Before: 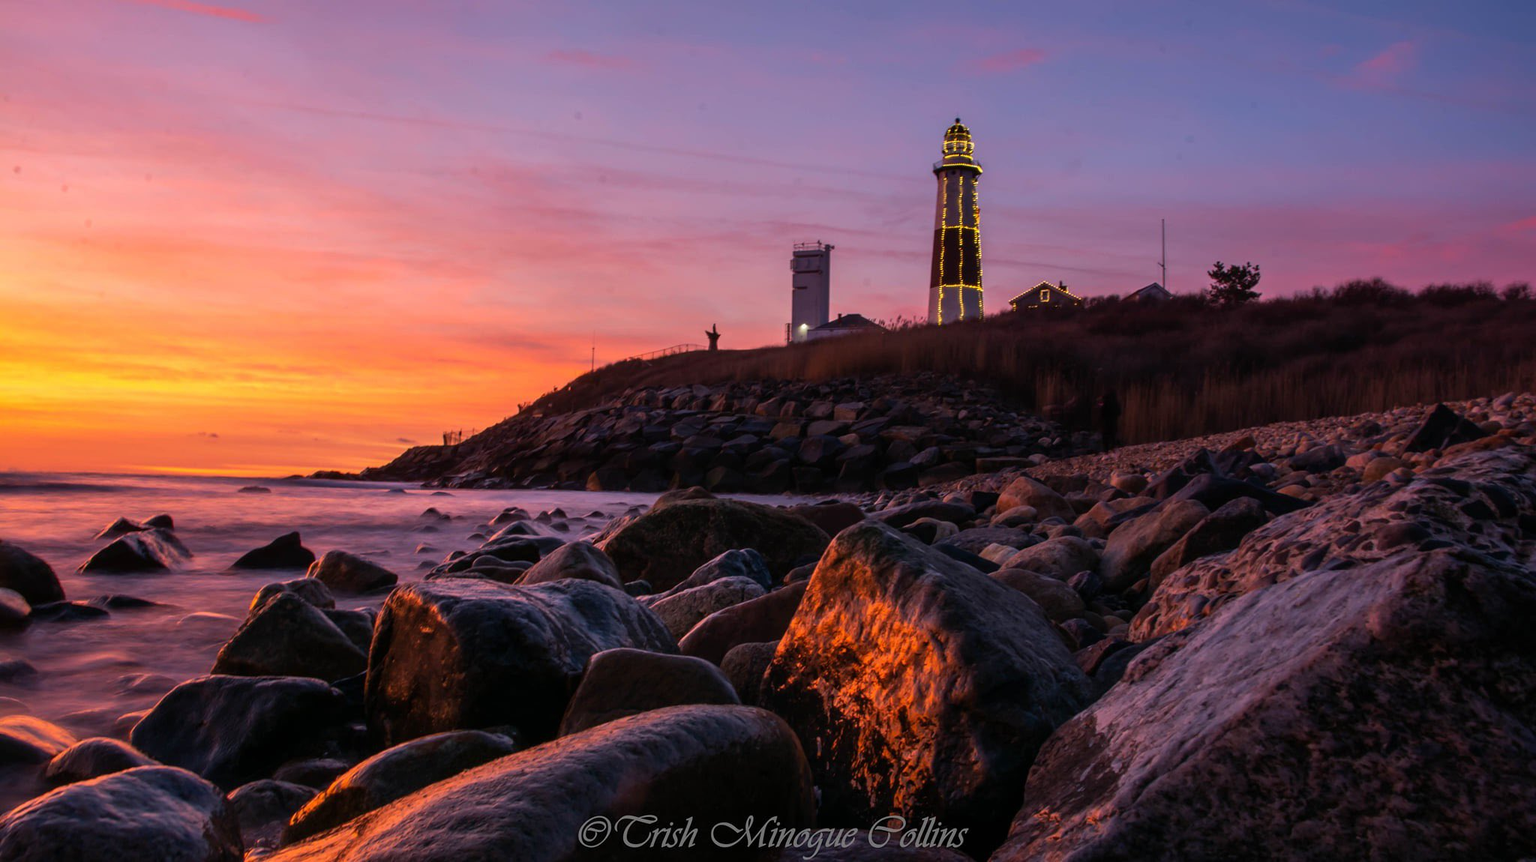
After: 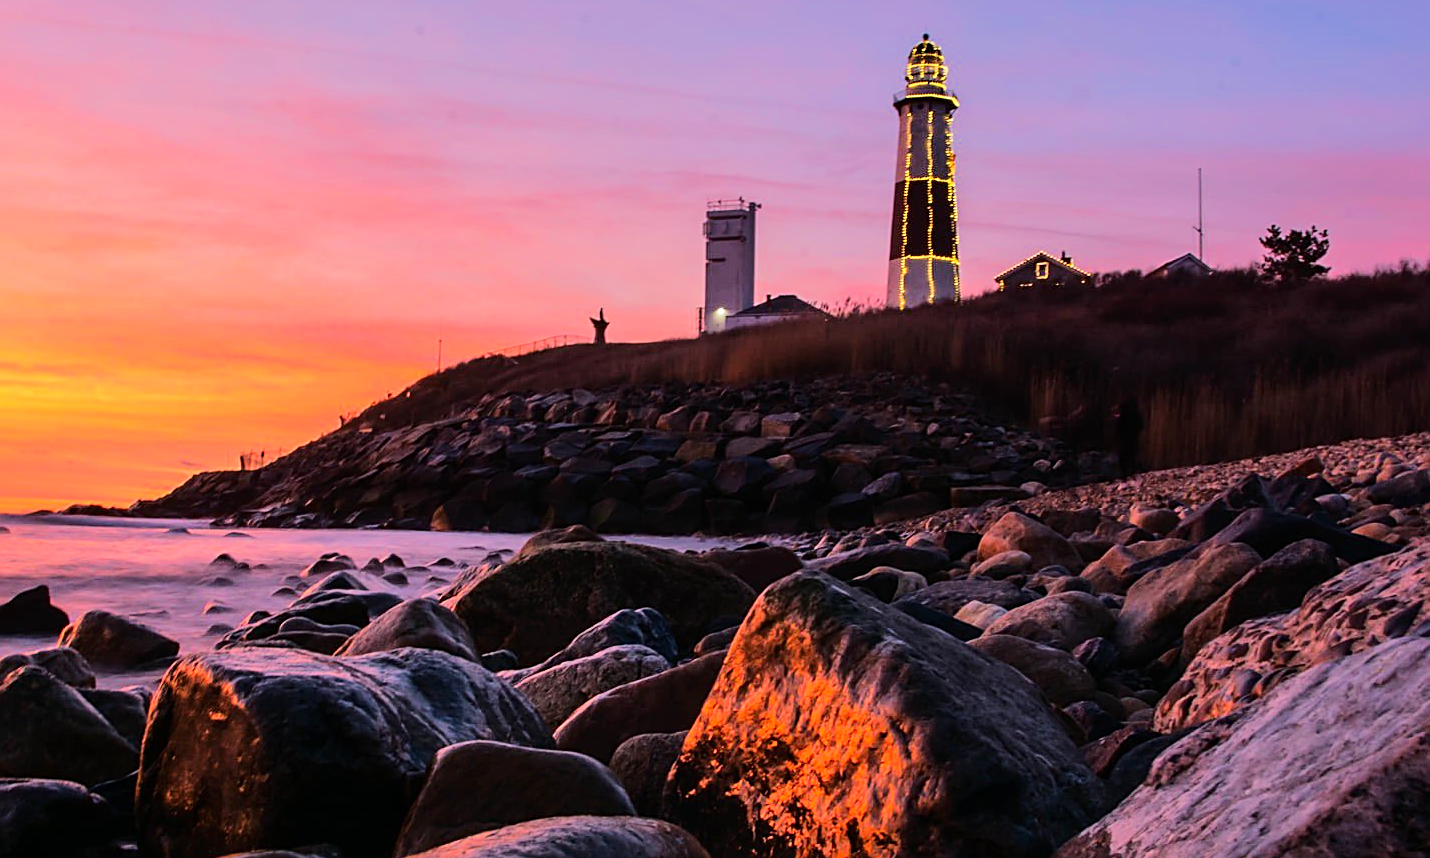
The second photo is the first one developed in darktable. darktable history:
shadows and highlights: shadows -20.45, white point adjustment -1.88, highlights -35.13
crop and rotate: left 17.152%, top 10.808%, right 12.991%, bottom 14.524%
sharpen: on, module defaults
tone equalizer: -7 EV 0.159 EV, -6 EV 0.628 EV, -5 EV 1.12 EV, -4 EV 1.32 EV, -3 EV 1.13 EV, -2 EV 0.6 EV, -1 EV 0.158 EV, edges refinement/feathering 500, mask exposure compensation -1.57 EV, preserve details no
